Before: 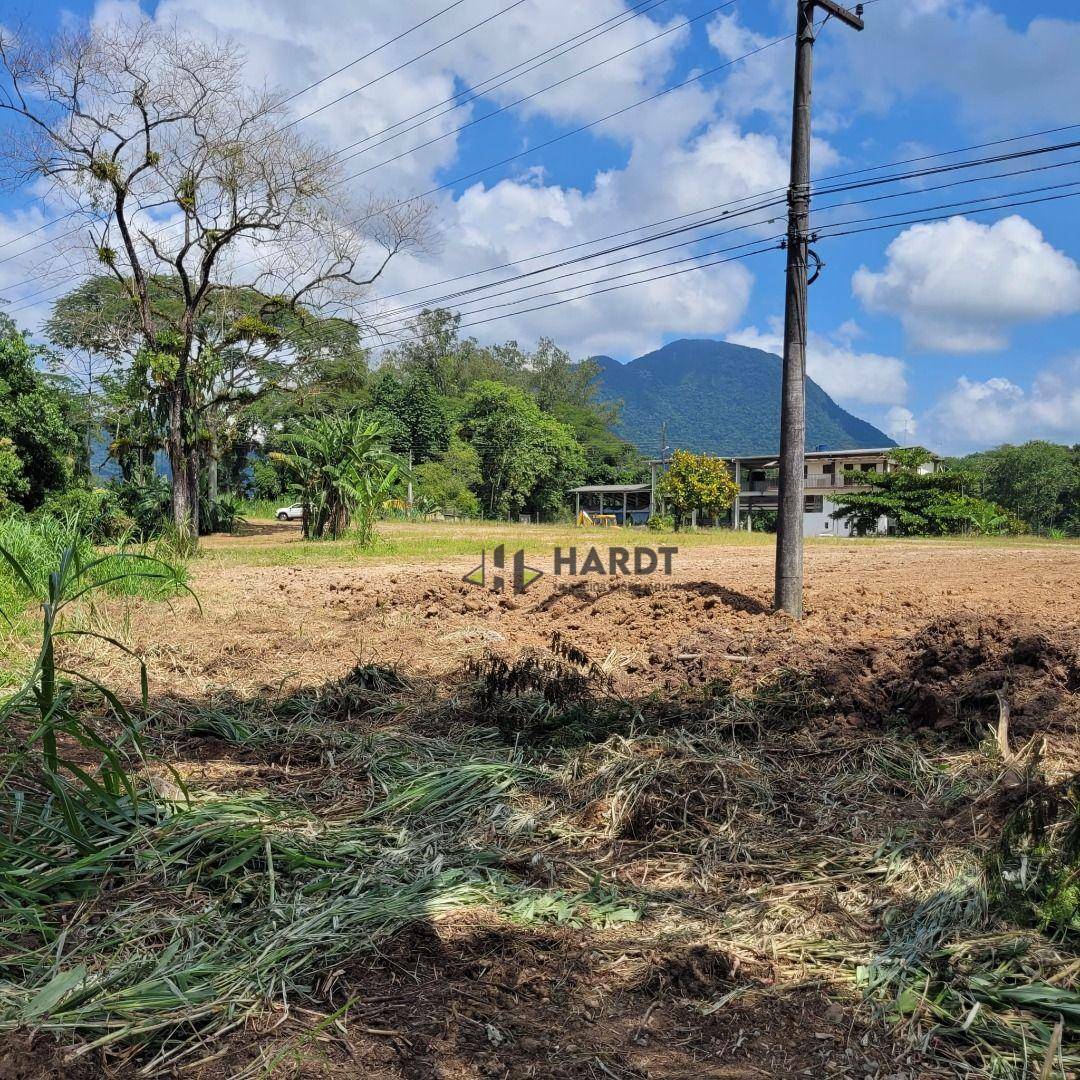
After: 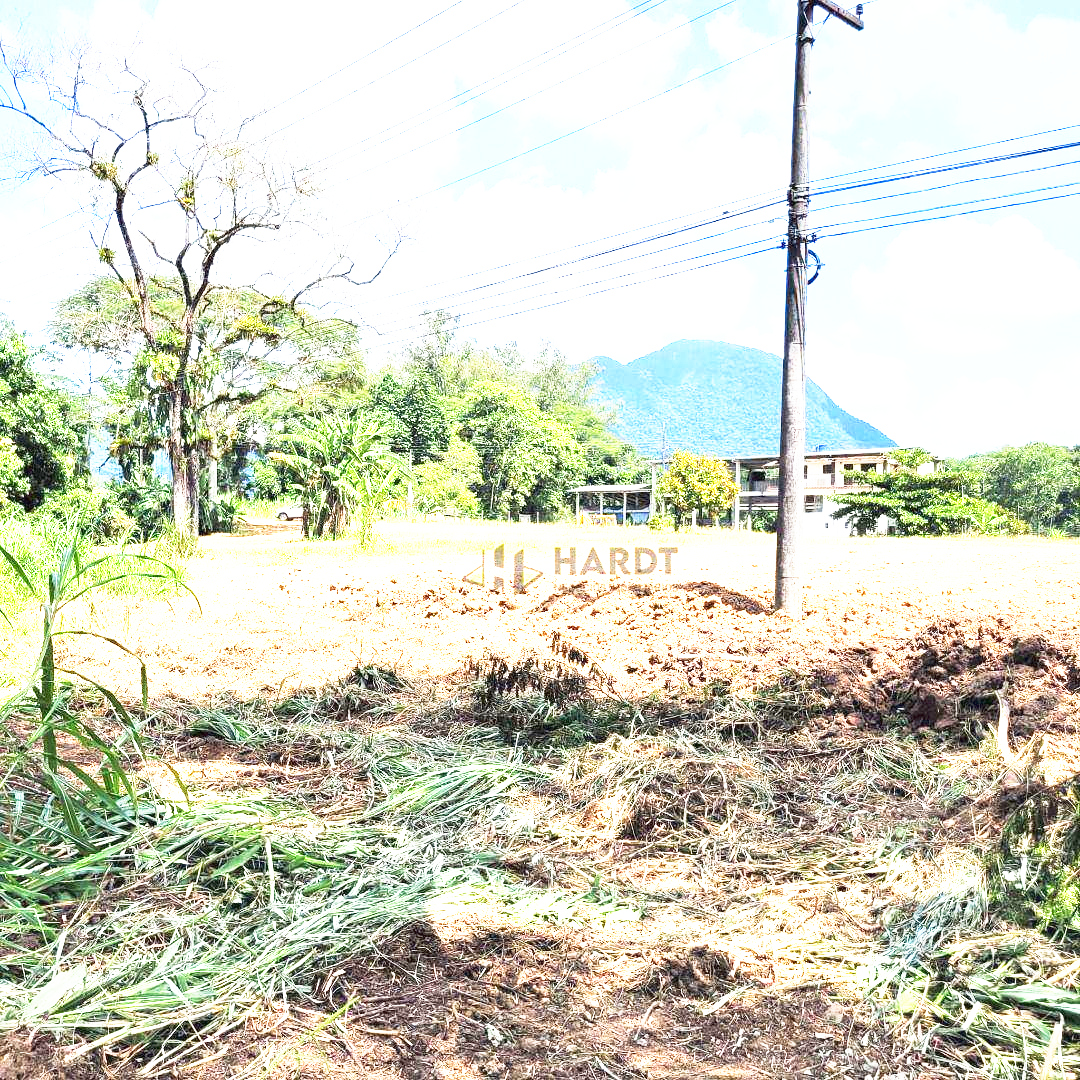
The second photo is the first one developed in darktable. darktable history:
base curve: curves: ch0 [(0, 0) (0.495, 0.917) (1, 1)], preserve colors none
exposure: black level correction 0, exposure 1.741 EV, compensate exposure bias true, compensate highlight preservation false
